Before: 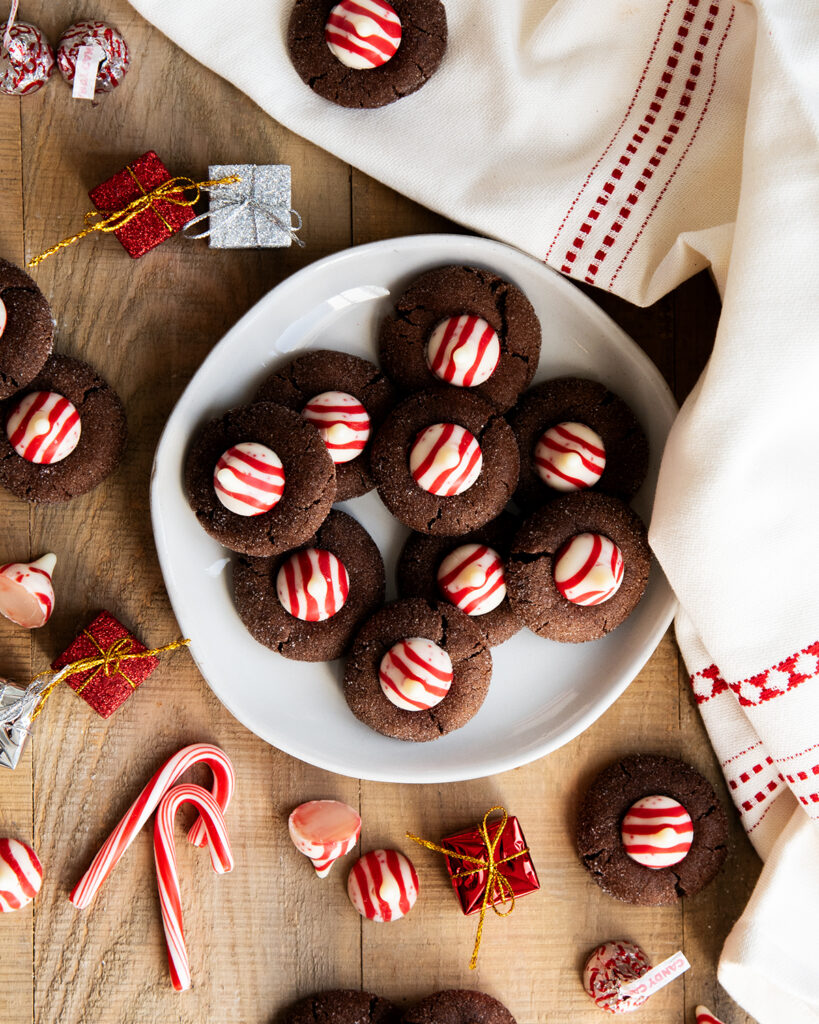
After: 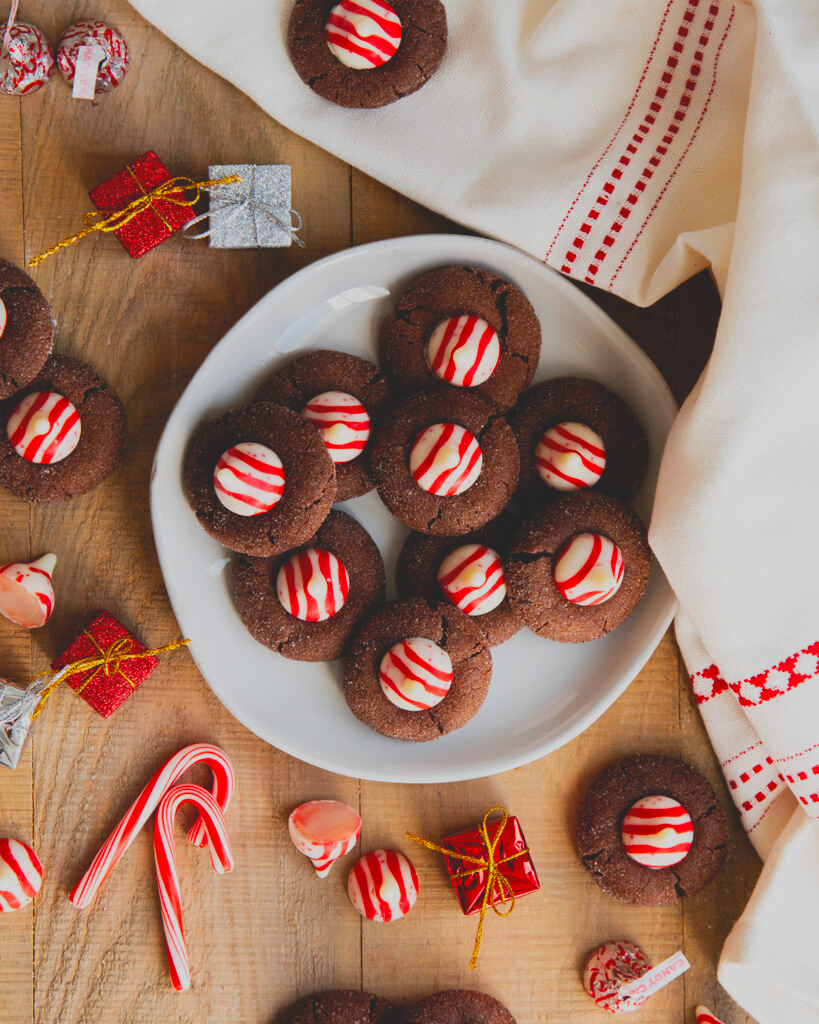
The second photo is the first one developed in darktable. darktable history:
contrast brightness saturation: contrast -0.285
